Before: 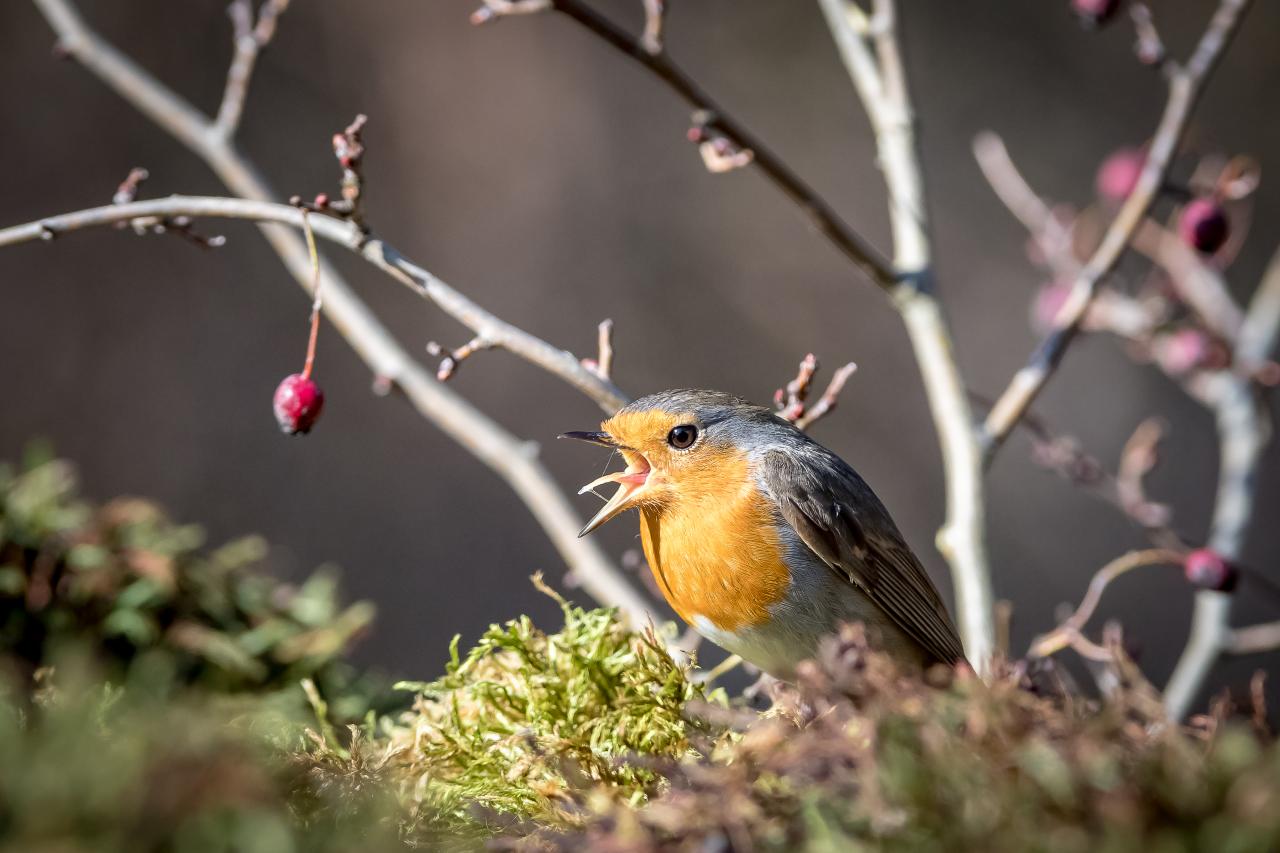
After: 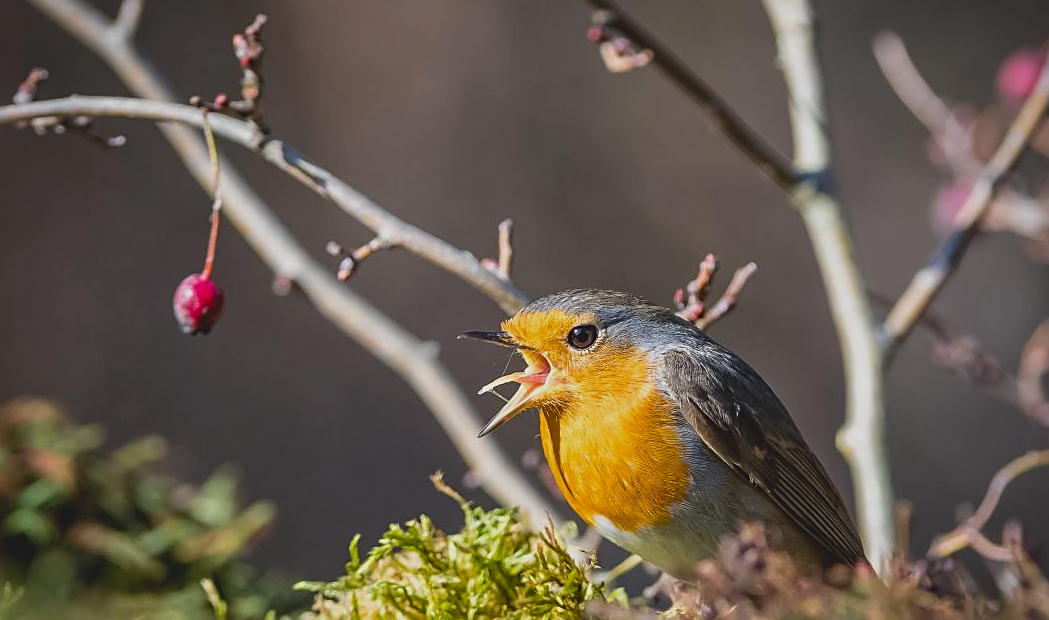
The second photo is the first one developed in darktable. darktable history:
color balance rgb: perceptual saturation grading › global saturation 30%, global vibrance 10%
sharpen: on, module defaults
exposure: black level correction -0.015, exposure -0.5 EV, compensate highlight preservation false
crop: left 7.856%, top 11.836%, right 10.12%, bottom 15.387%
